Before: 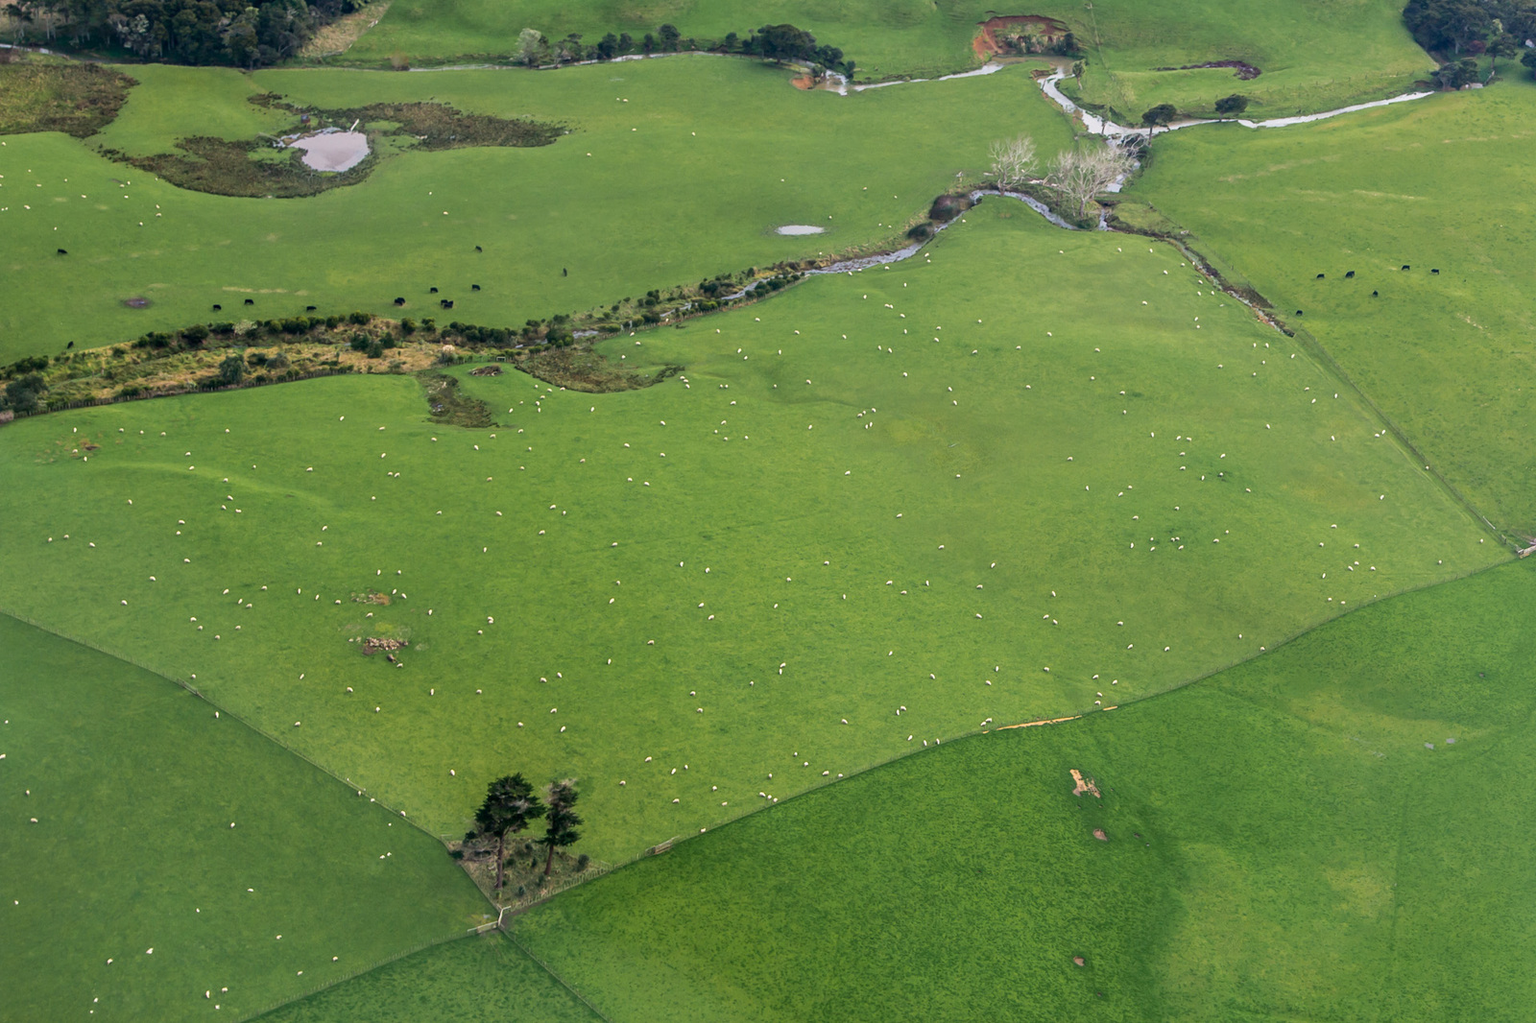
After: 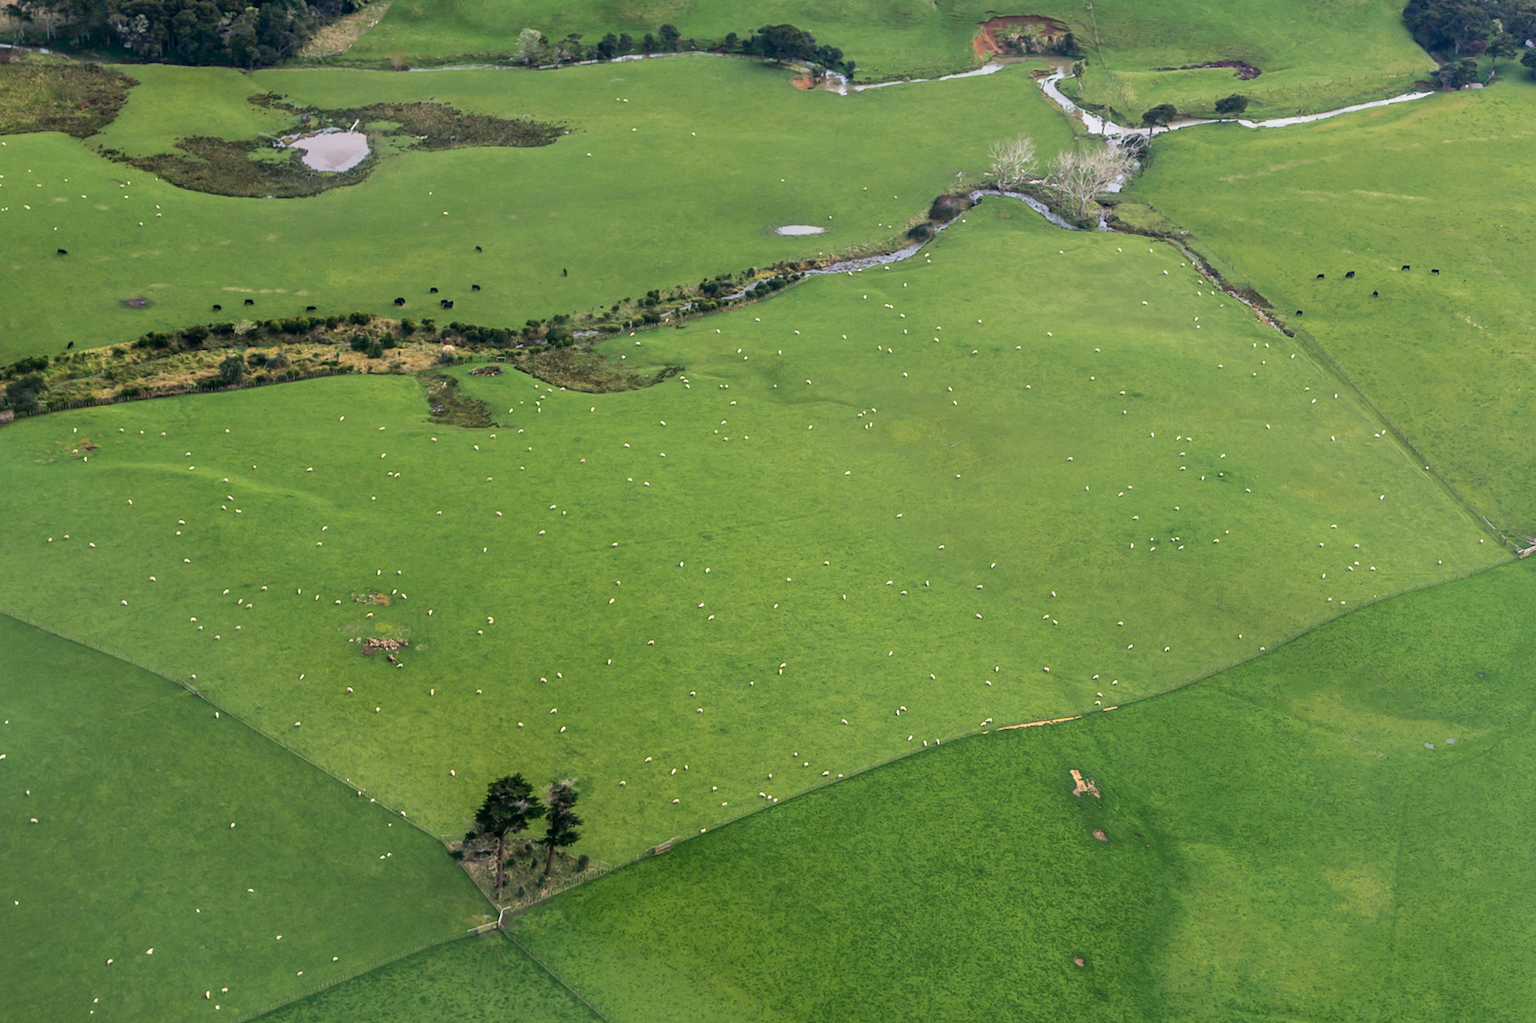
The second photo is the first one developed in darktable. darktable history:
contrast brightness saturation: contrast 0.102, brightness 0.018, saturation 0.021
